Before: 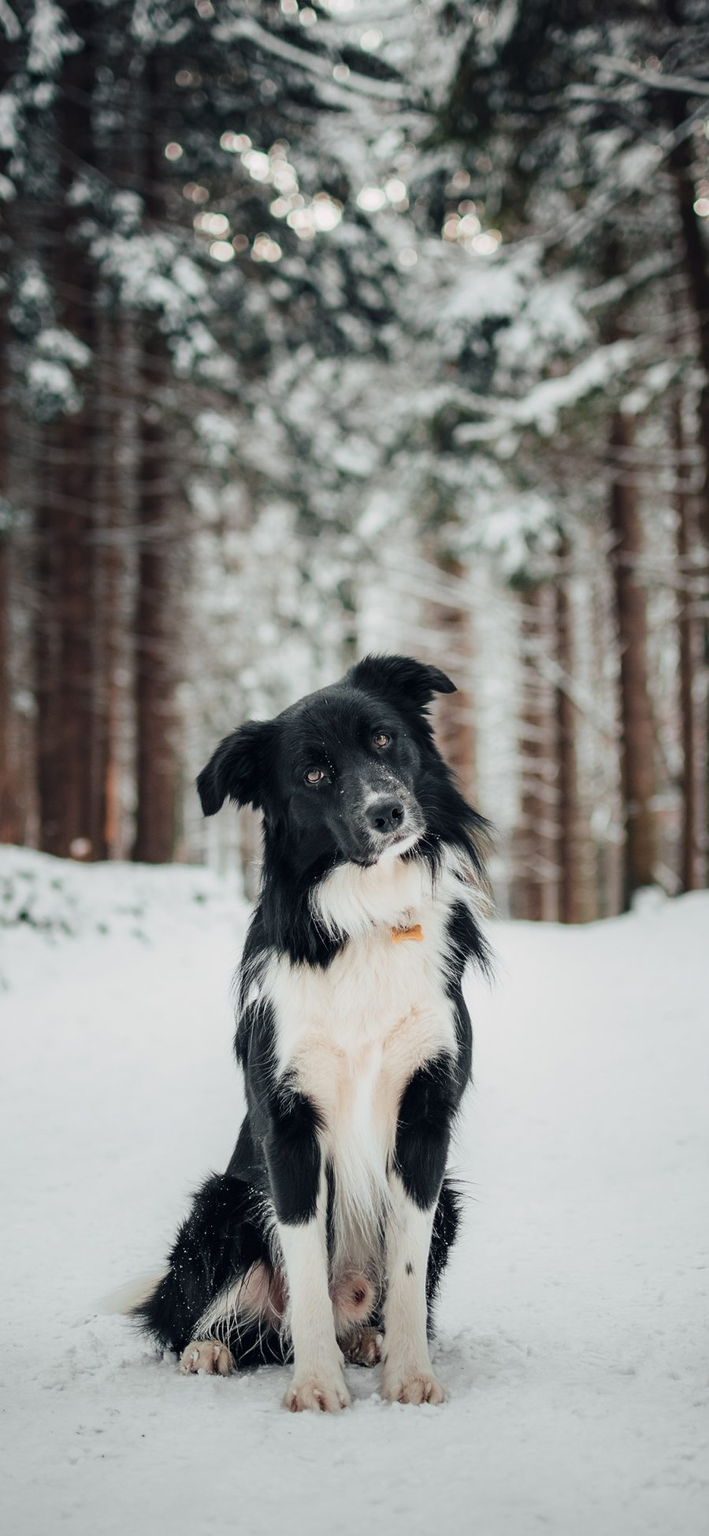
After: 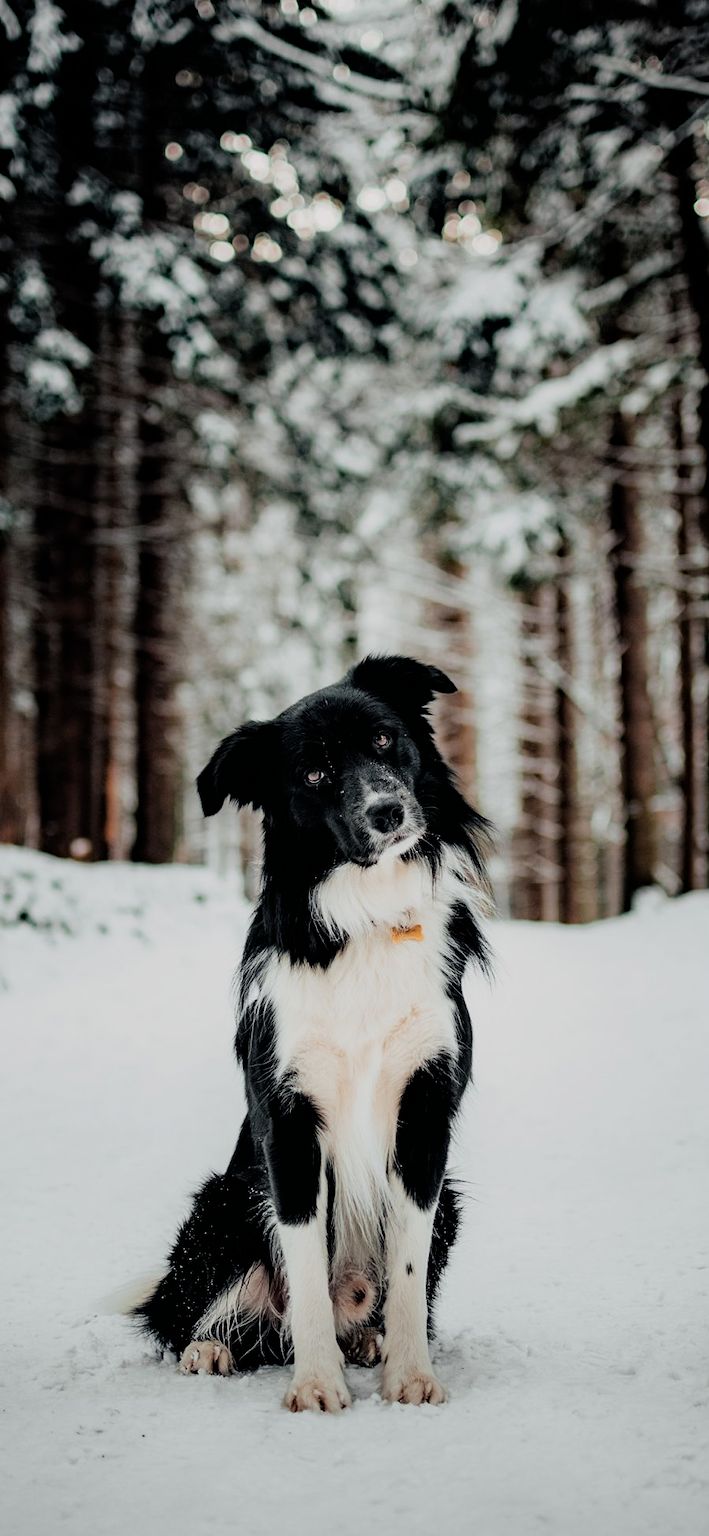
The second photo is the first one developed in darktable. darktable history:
haze removal: strength 0.299, distance 0.253, compatibility mode true, adaptive false
exposure: black level correction 0.002, compensate exposure bias true, compensate highlight preservation false
filmic rgb: black relative exposure -5.11 EV, white relative exposure 3.54 EV, threshold 3.01 EV, hardness 3.16, contrast 1.184, highlights saturation mix -49.53%, enable highlight reconstruction true
